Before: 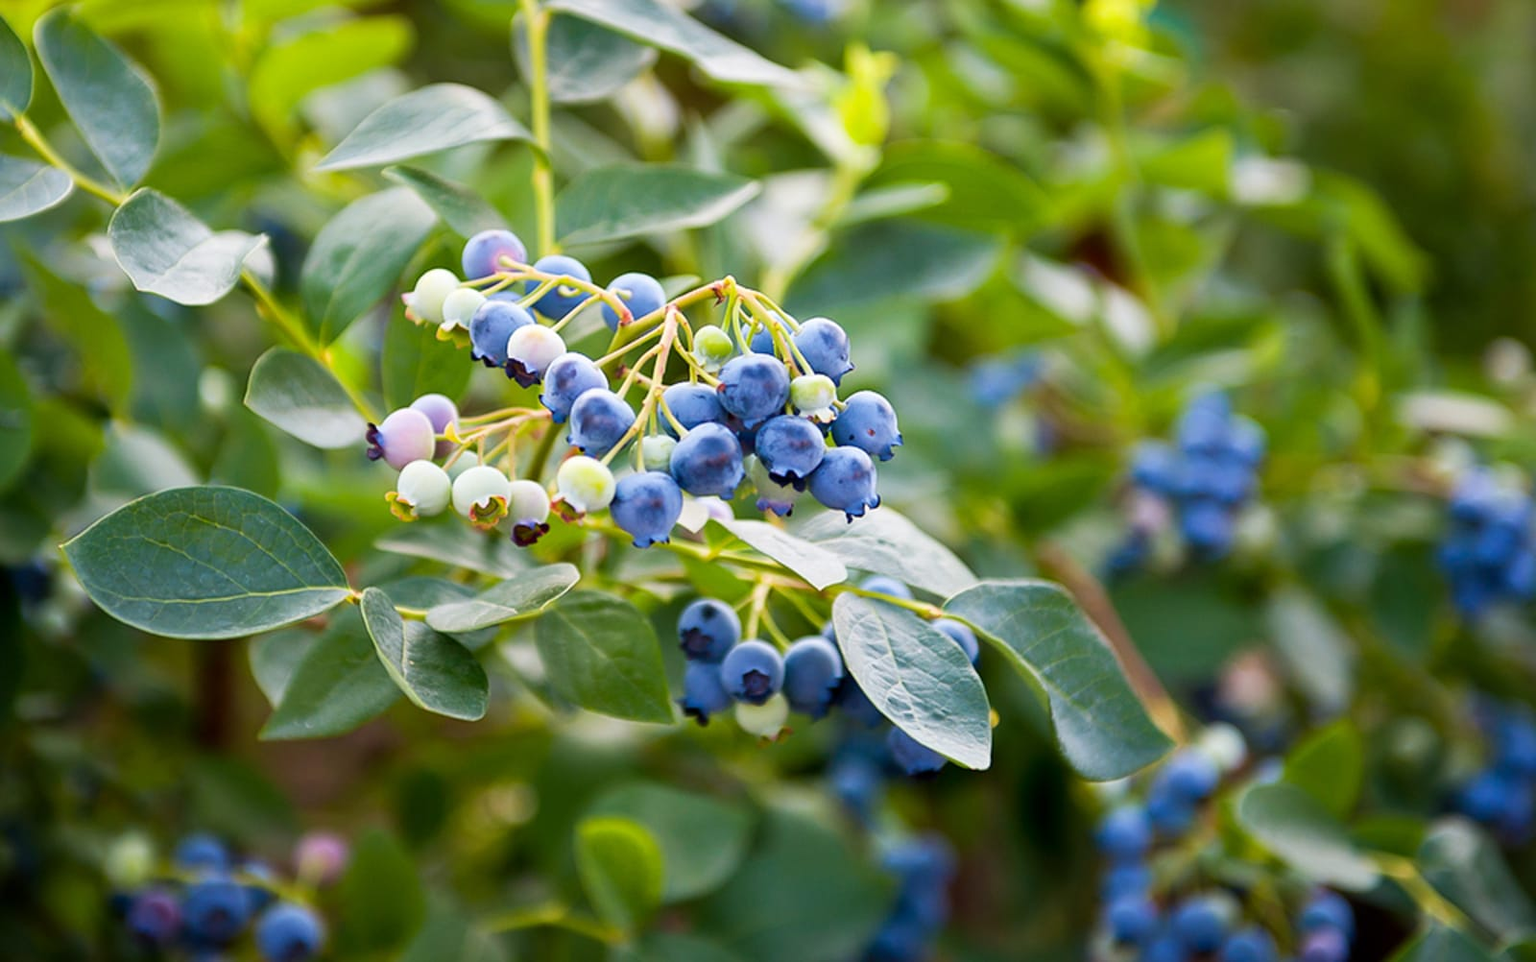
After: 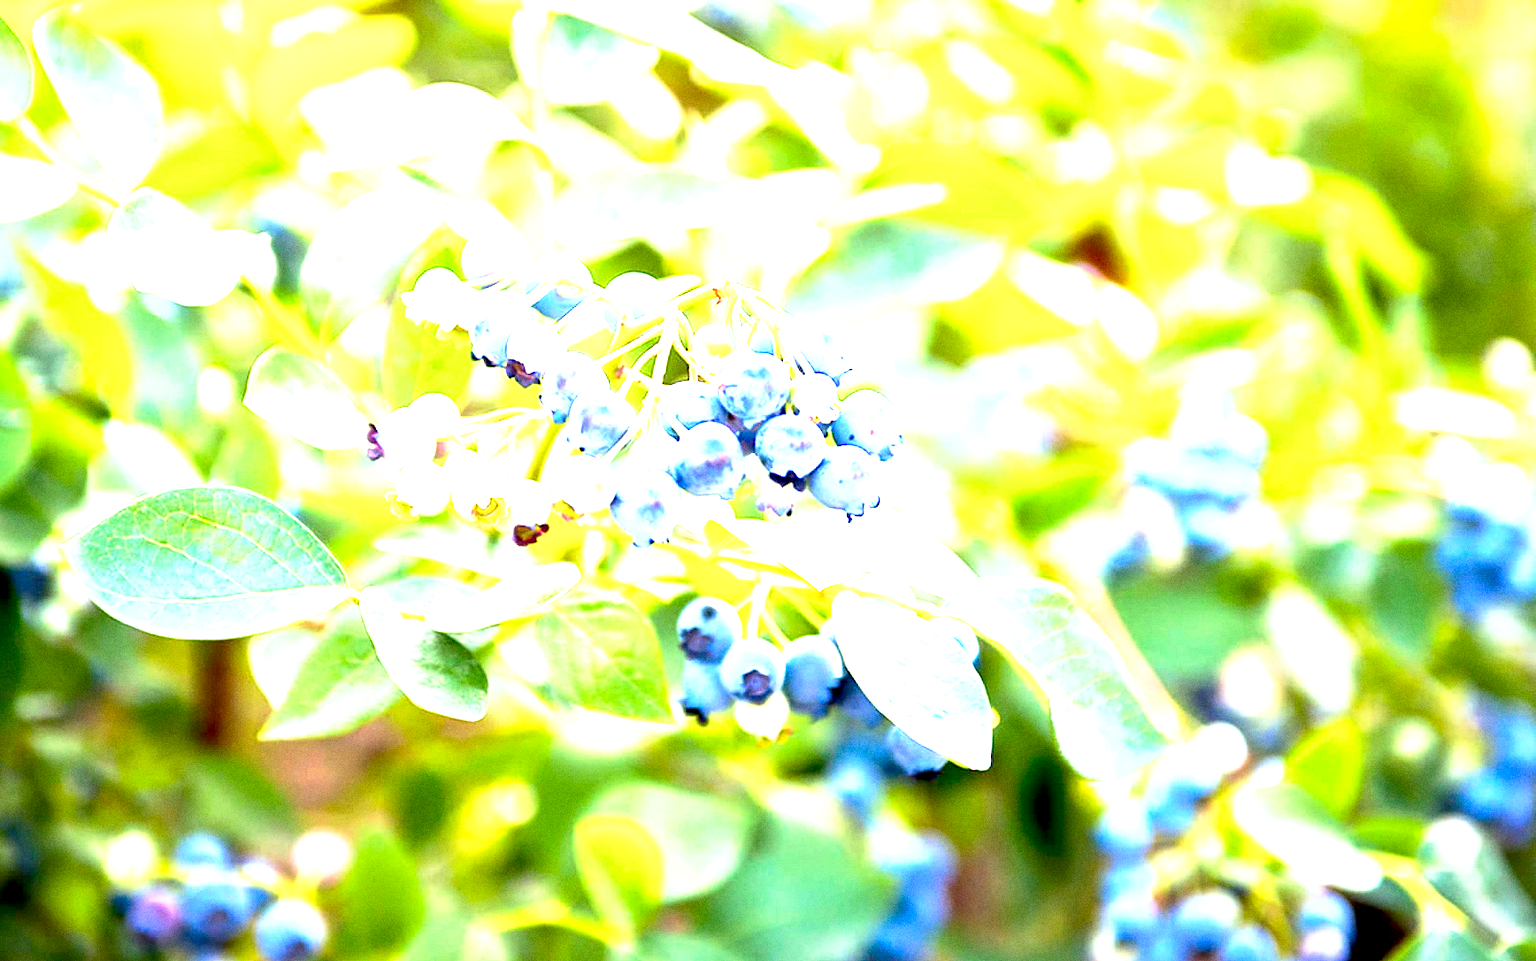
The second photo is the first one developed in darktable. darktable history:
grain: coarseness 0.09 ISO
base curve: curves: ch0 [(0.017, 0) (0.425, 0.441) (0.844, 0.933) (1, 1)], preserve colors none
exposure: exposure 3 EV, compensate highlight preservation false
